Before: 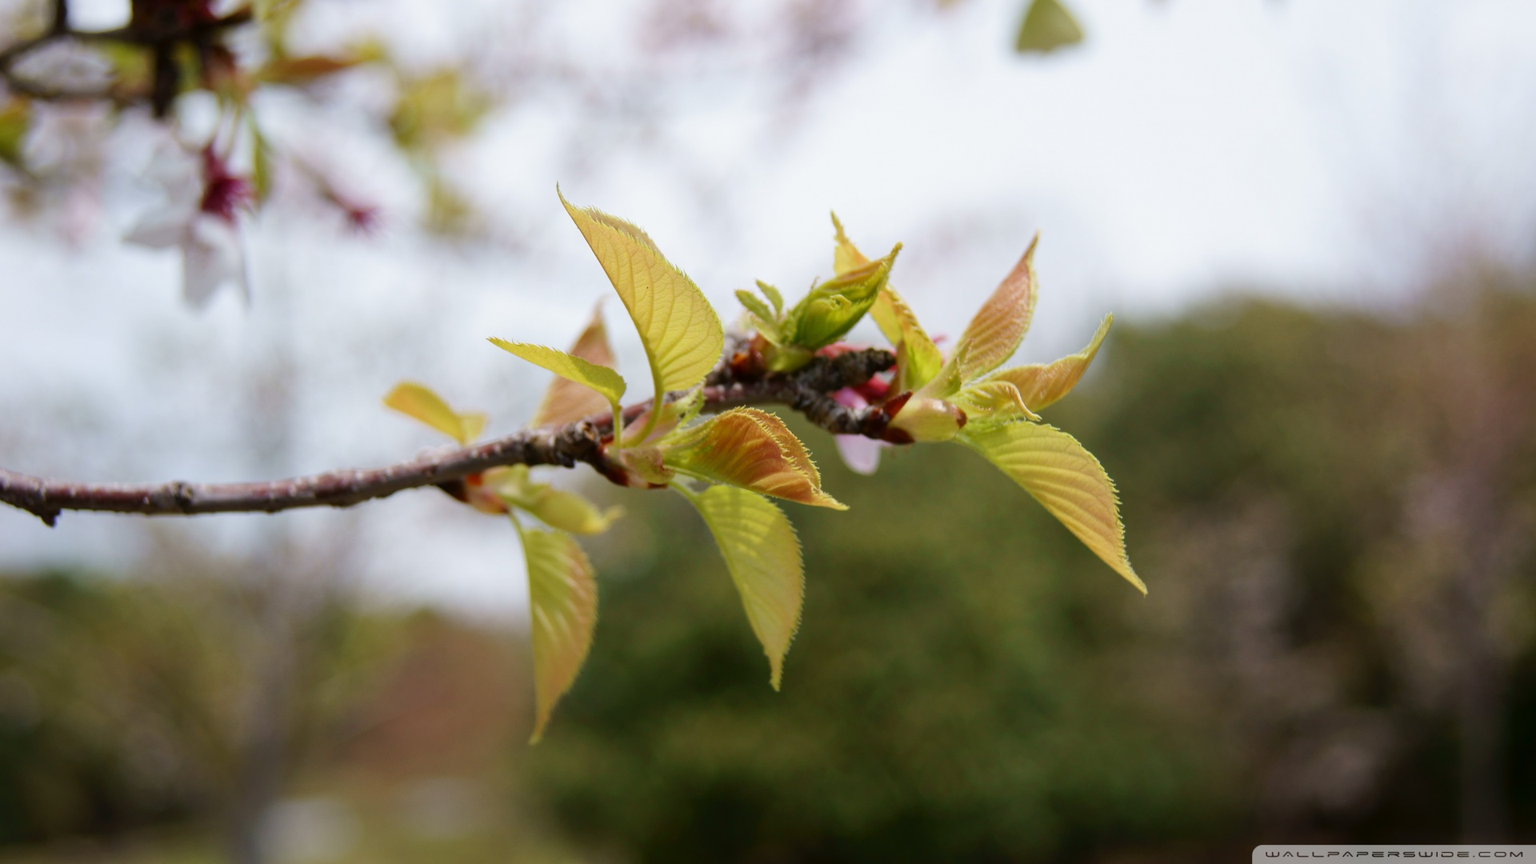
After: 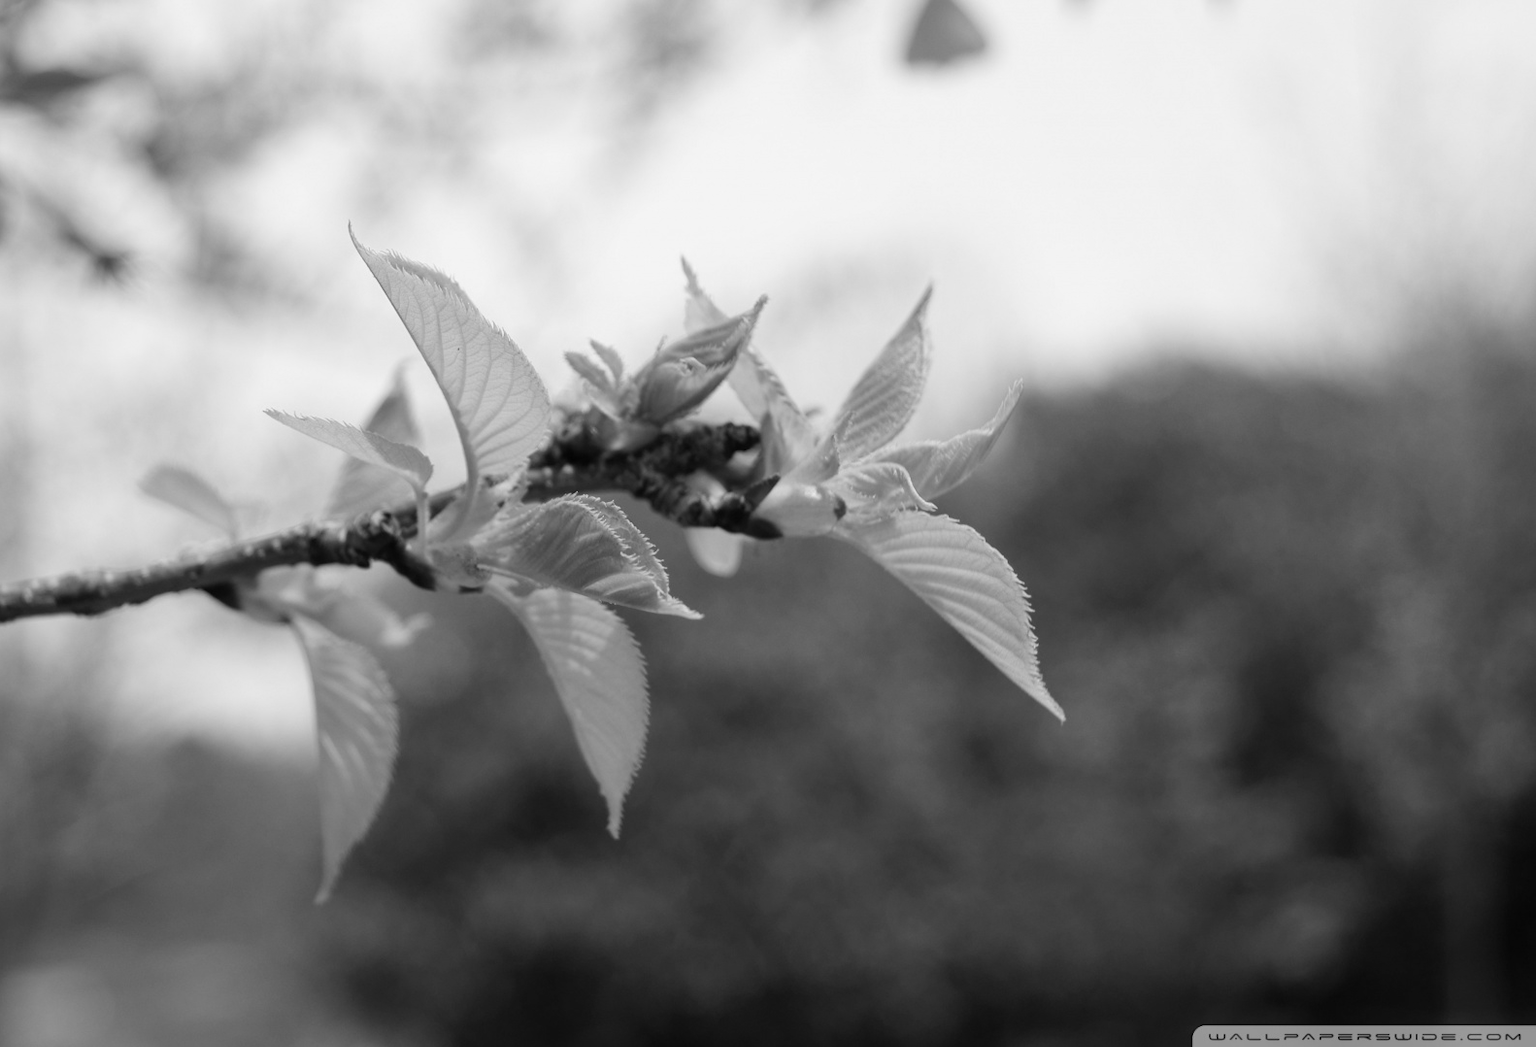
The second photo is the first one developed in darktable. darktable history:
monochrome: on, module defaults
crop: left 17.582%, bottom 0.031%
